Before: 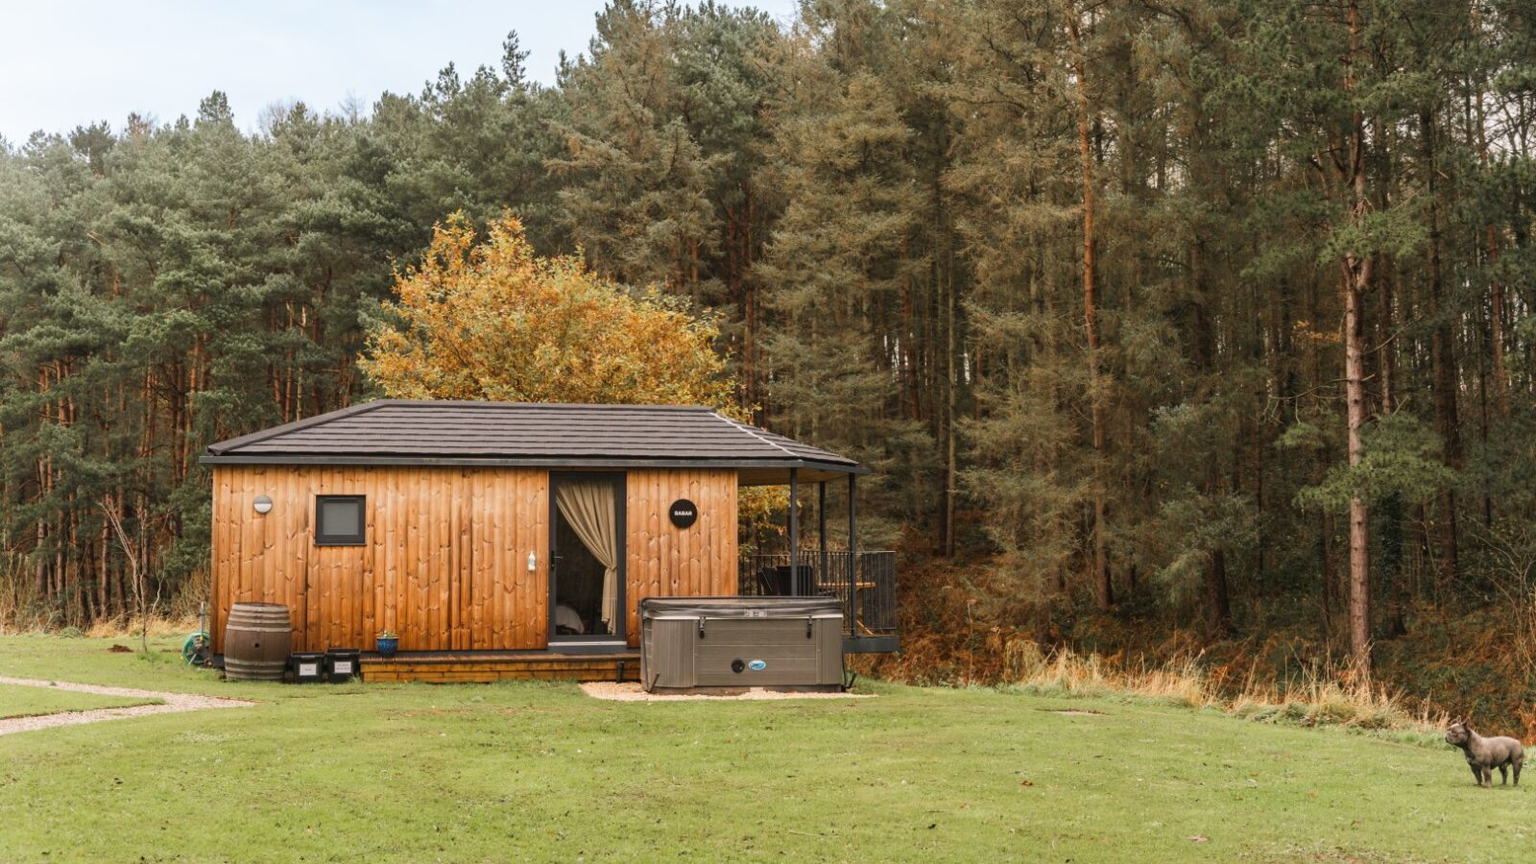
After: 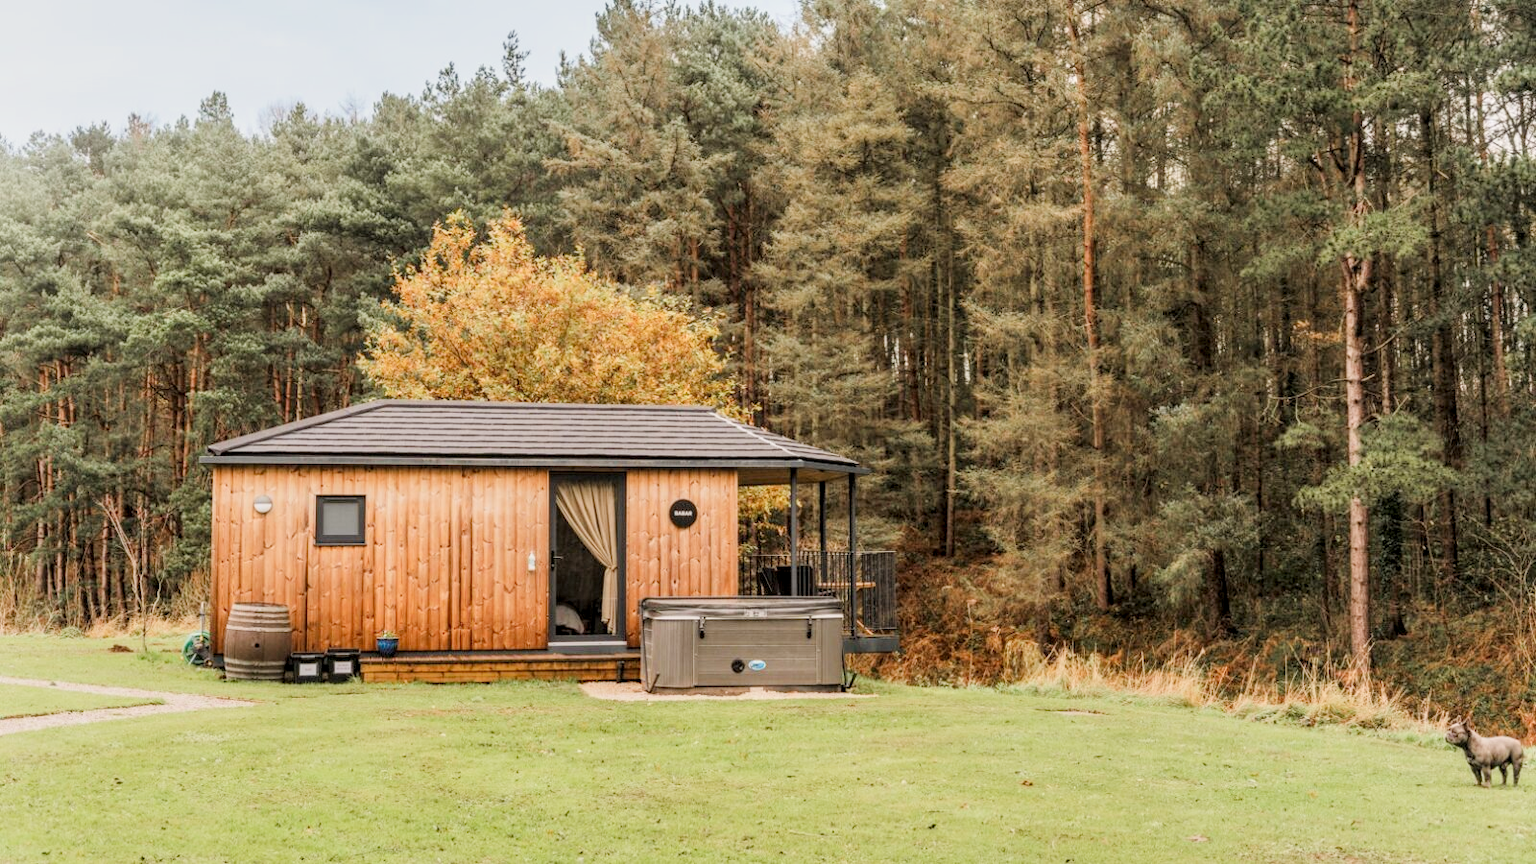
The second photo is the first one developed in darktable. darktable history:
local contrast: detail 130%
filmic rgb: black relative exposure -6.98 EV, white relative exposure 5.63 EV, hardness 2.86
exposure: exposure 1 EV, compensate highlight preservation false
